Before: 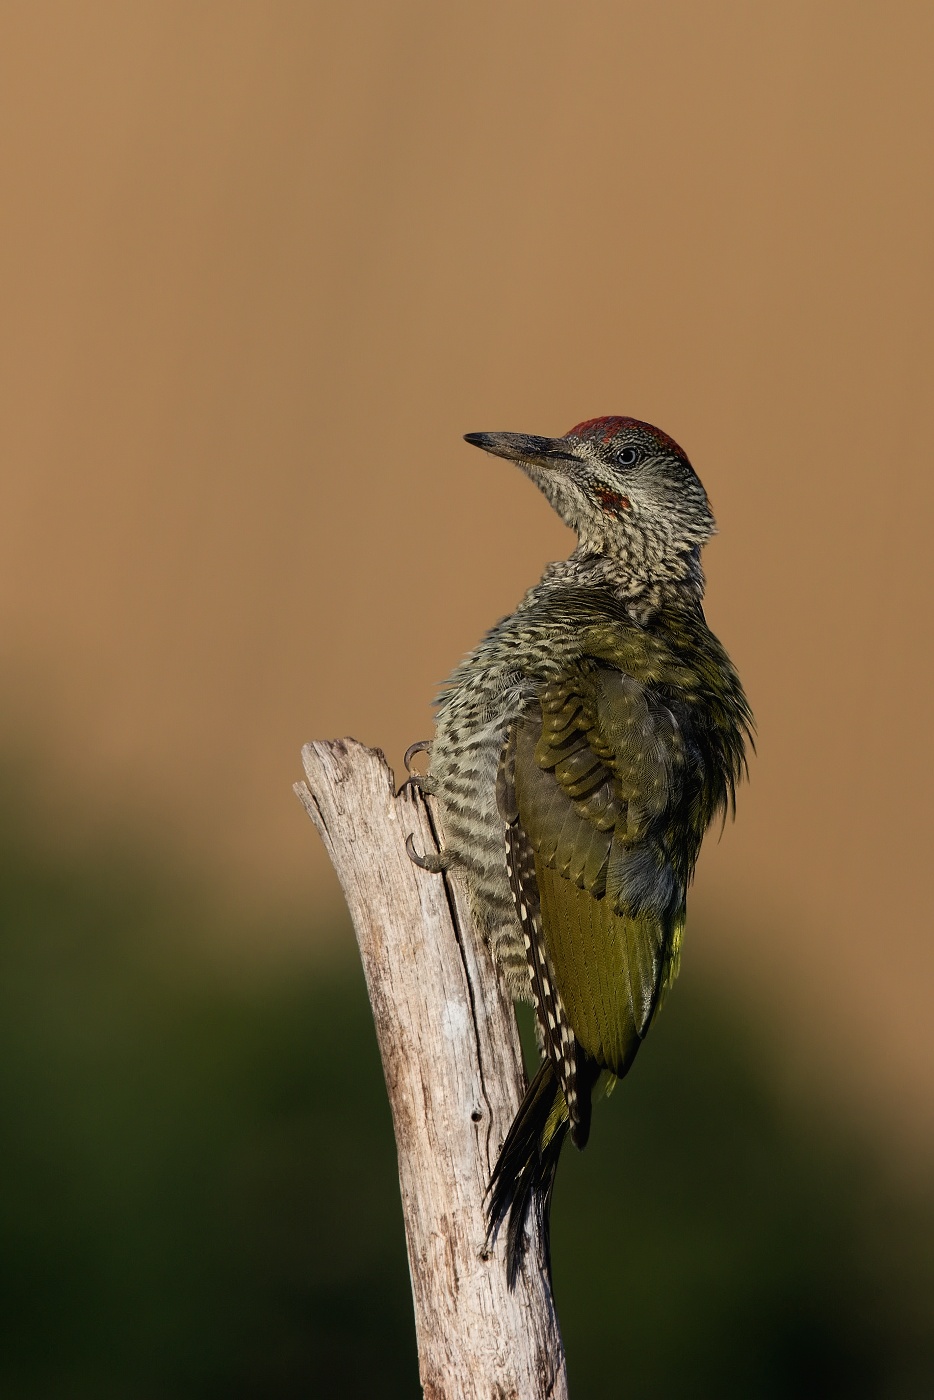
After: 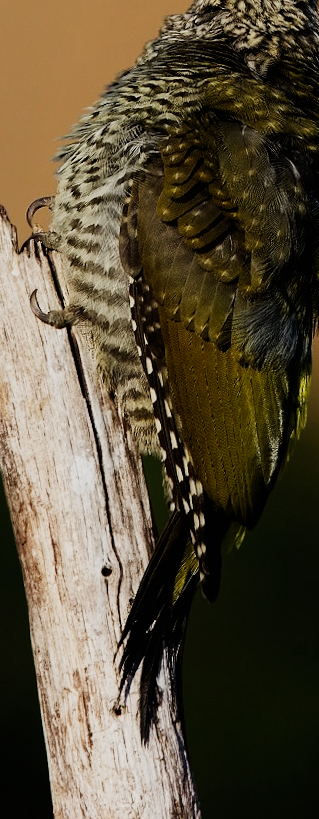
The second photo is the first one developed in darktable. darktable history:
crop: left 40.878%, top 39.176%, right 25.993%, bottom 3.081%
rotate and perspective: rotation -1.24°, automatic cropping off
sigmoid: contrast 1.8, skew -0.2, preserve hue 0%, red attenuation 0.1, red rotation 0.035, green attenuation 0.1, green rotation -0.017, blue attenuation 0.15, blue rotation -0.052, base primaries Rec2020
